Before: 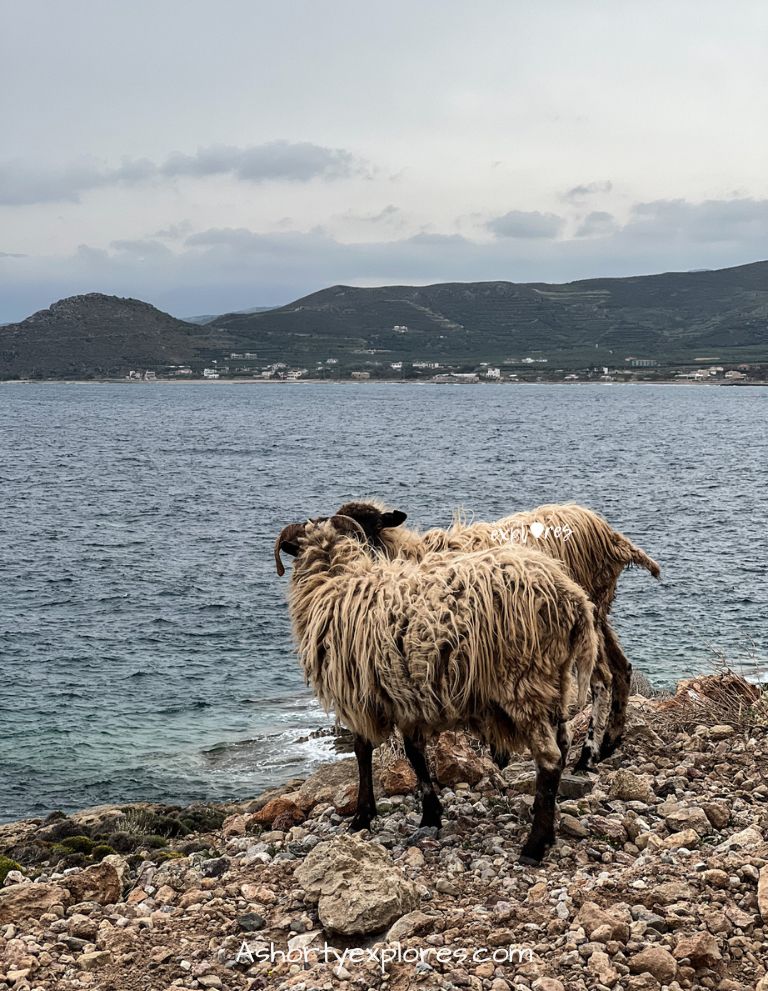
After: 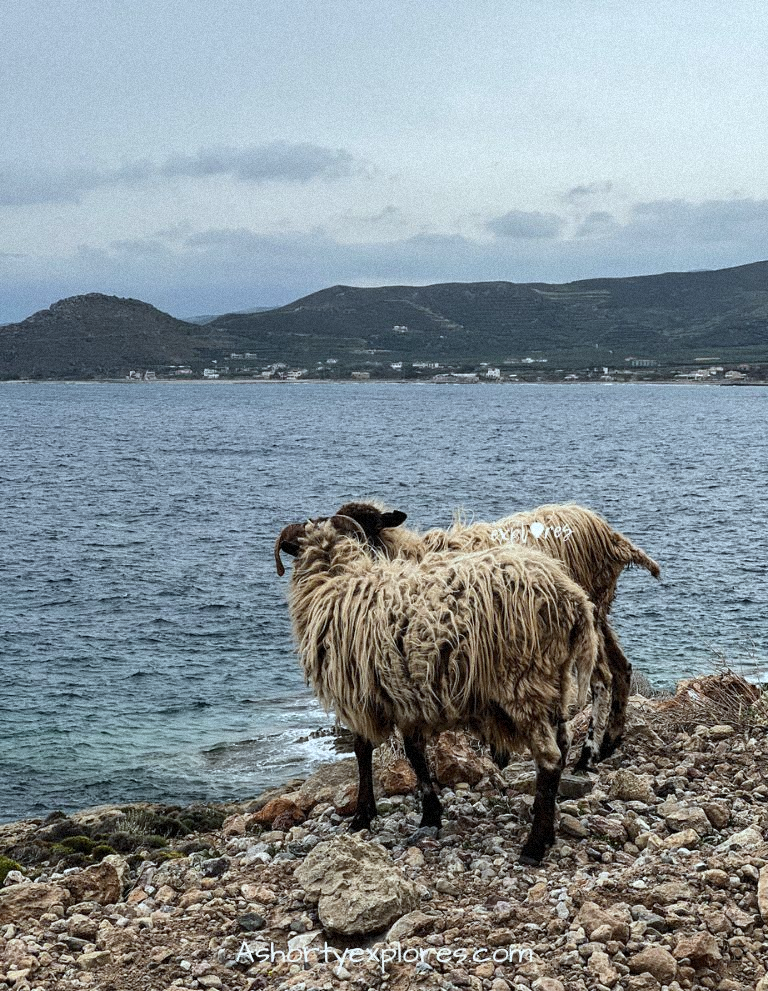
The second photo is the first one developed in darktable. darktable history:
grain: mid-tones bias 0%
white balance: red 0.925, blue 1.046
